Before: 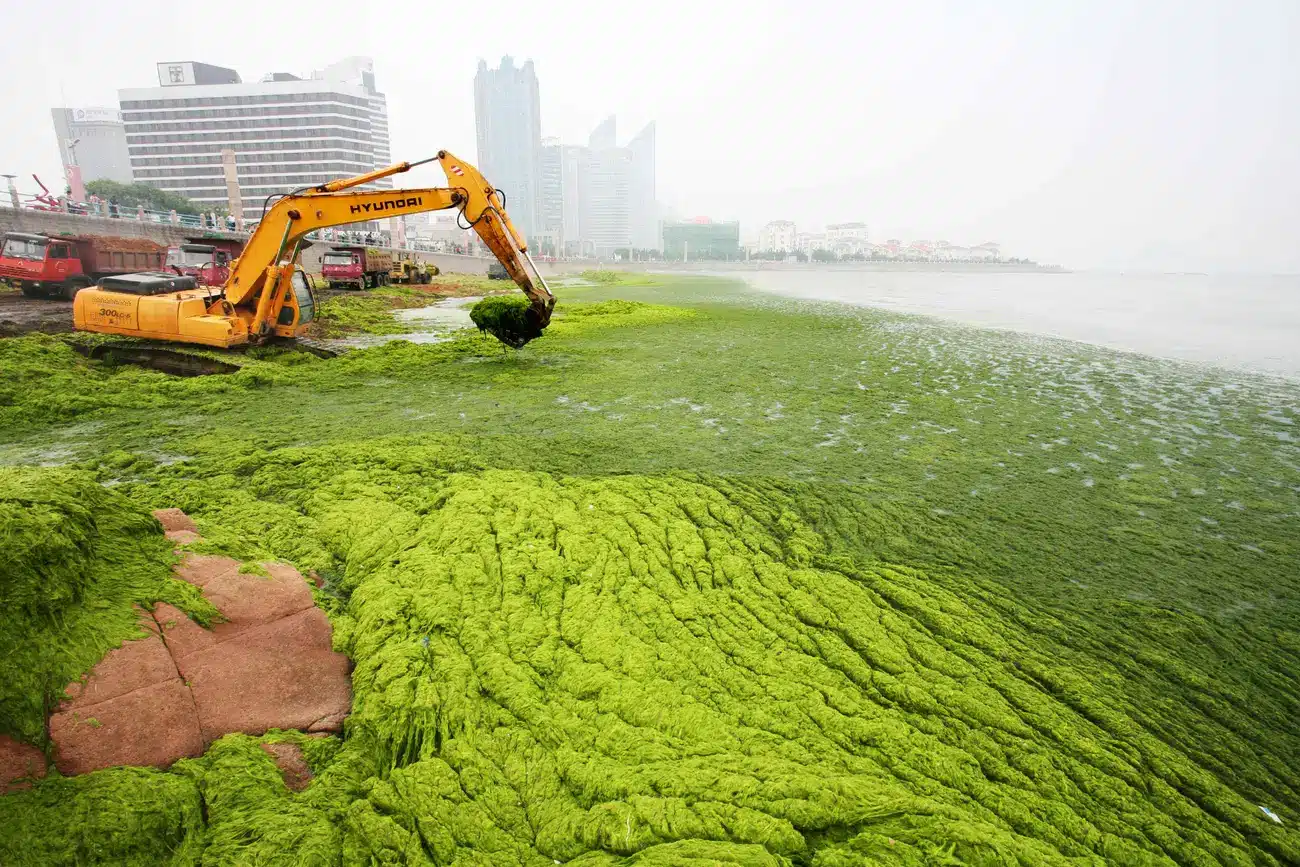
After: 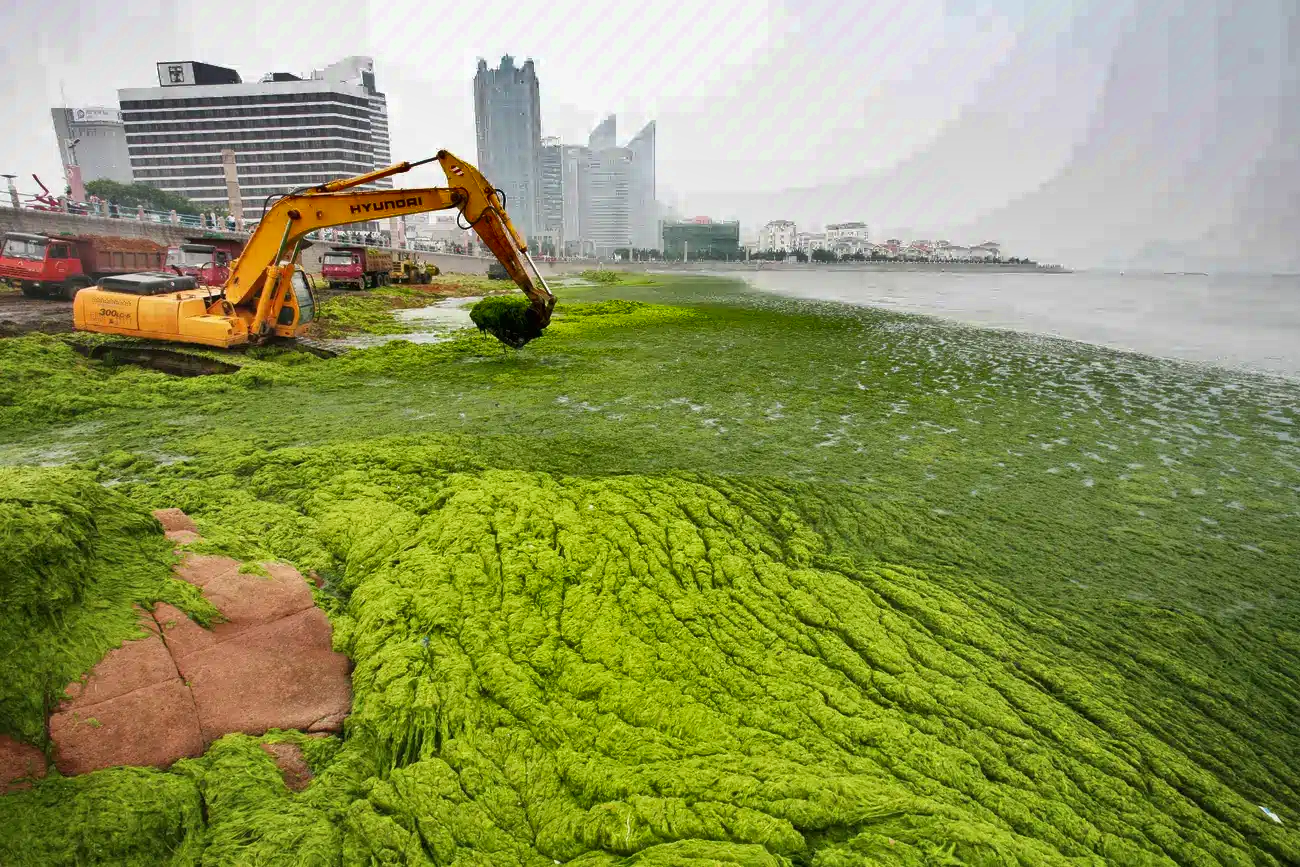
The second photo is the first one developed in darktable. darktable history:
shadows and highlights: shadows 20.96, highlights -81.09, soften with gaussian
